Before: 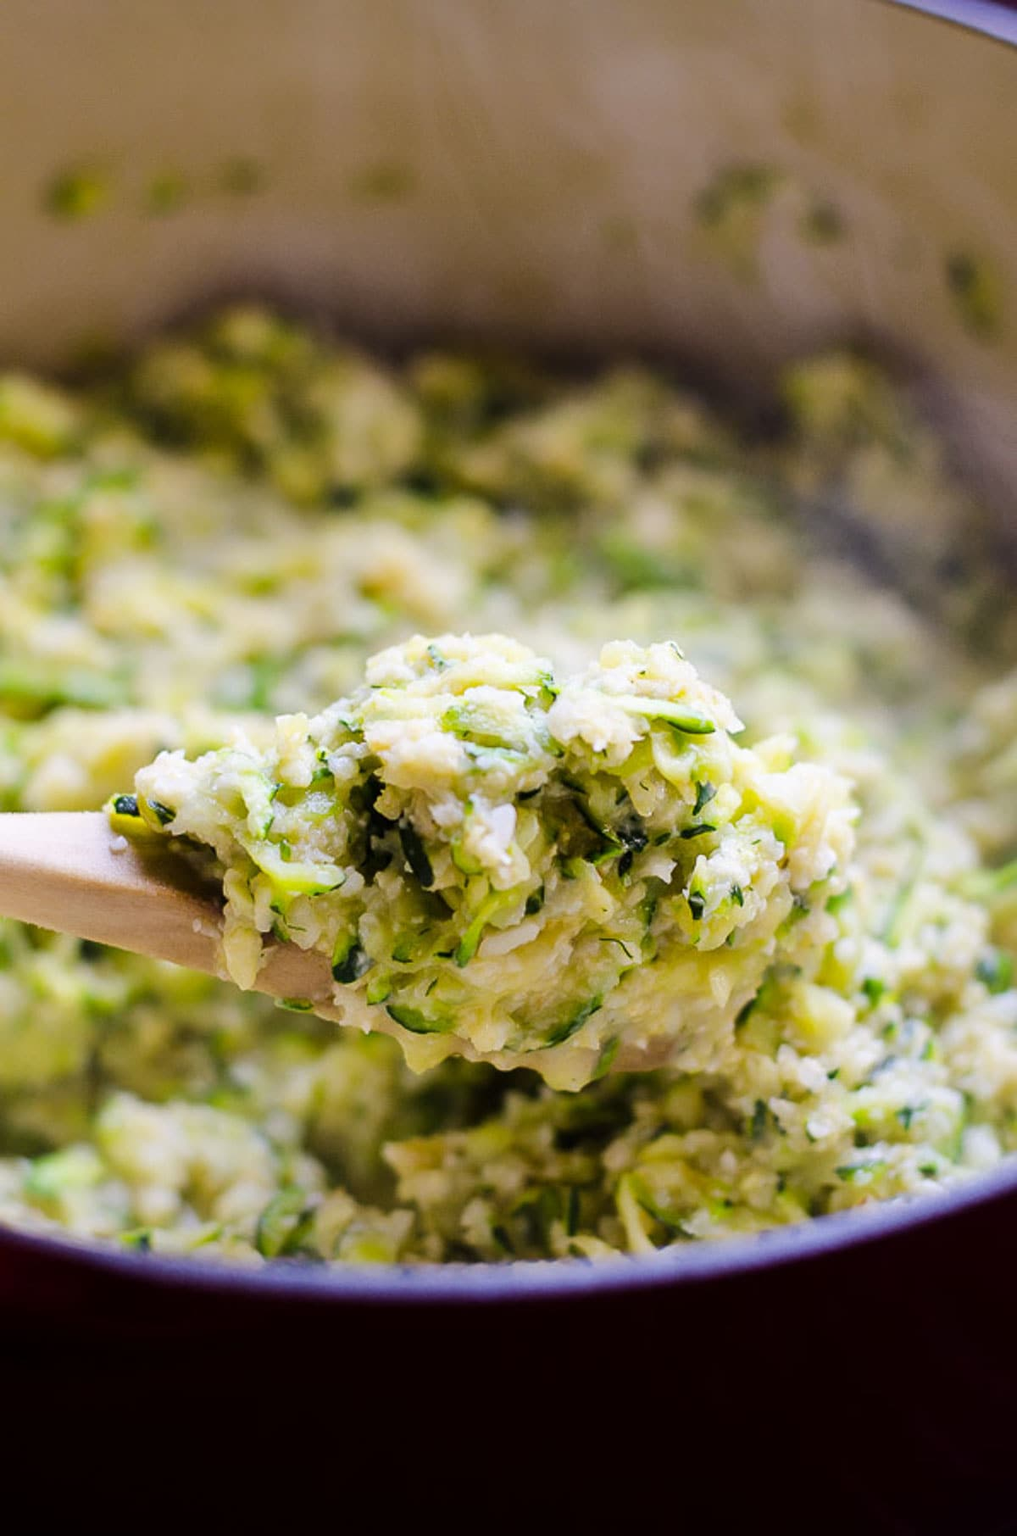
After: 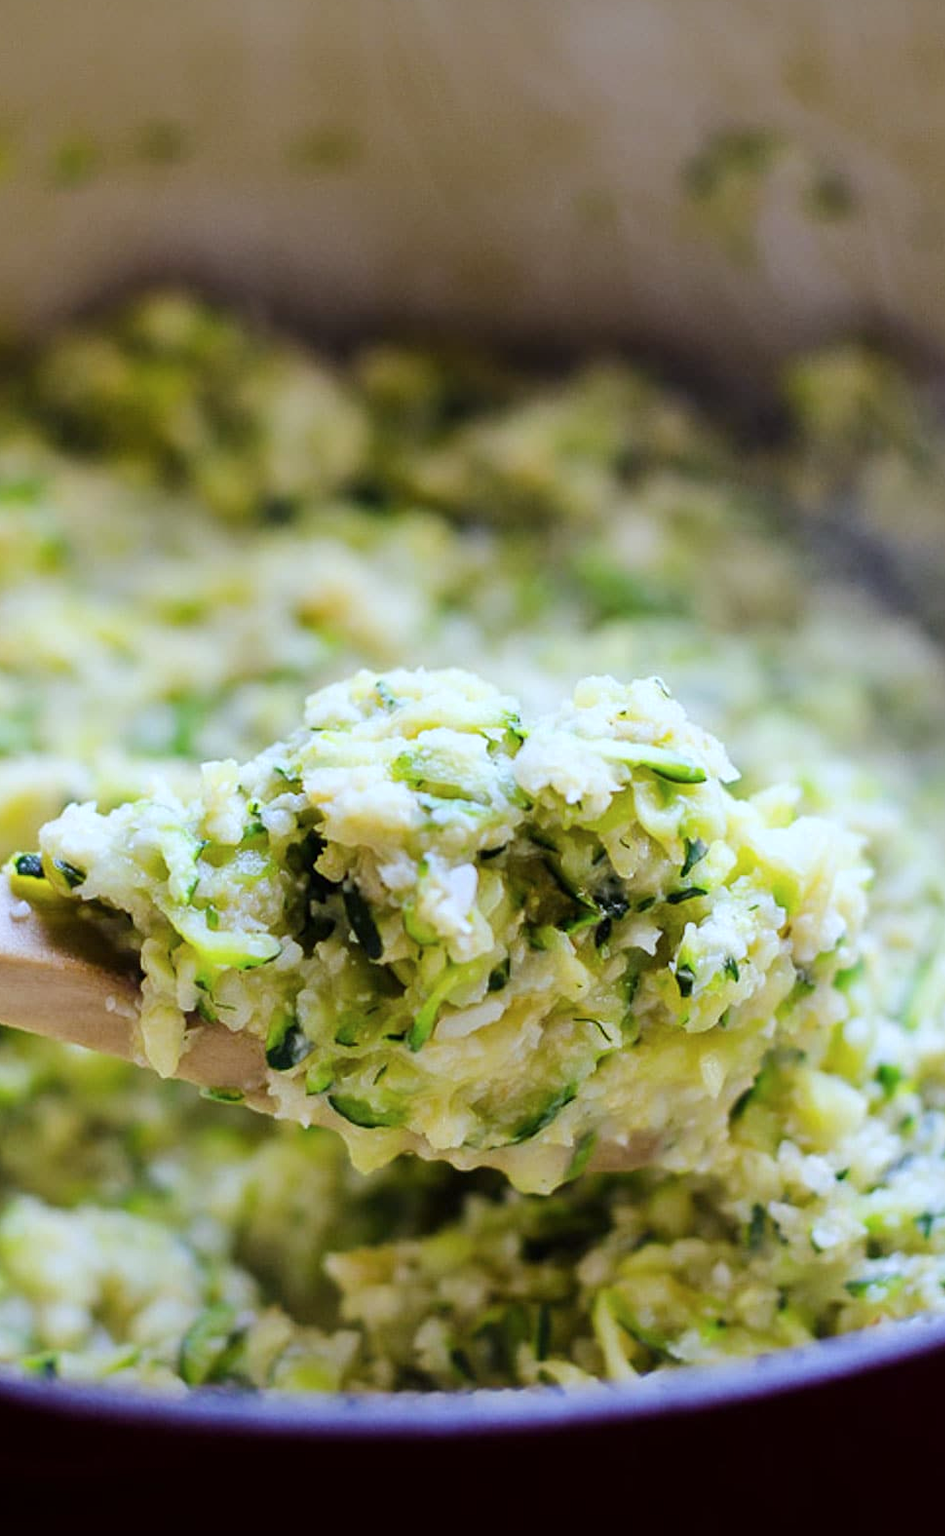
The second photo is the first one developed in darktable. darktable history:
white balance: emerald 1
crop: left 9.929%, top 3.475%, right 9.188%, bottom 9.529%
color calibration: illuminant Planckian (black body), x 0.368, y 0.361, temperature 4275.92 K
